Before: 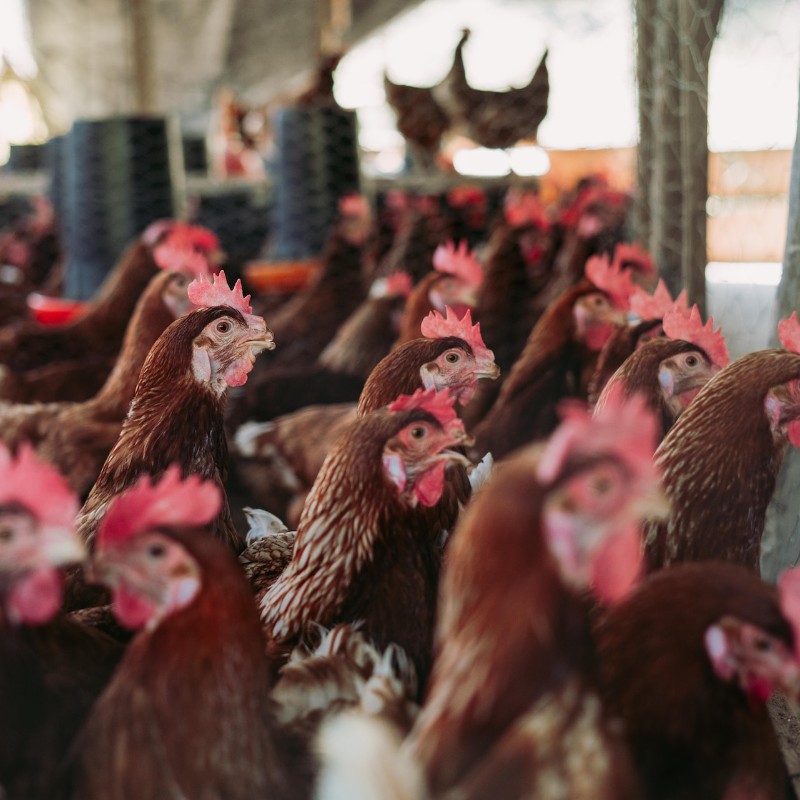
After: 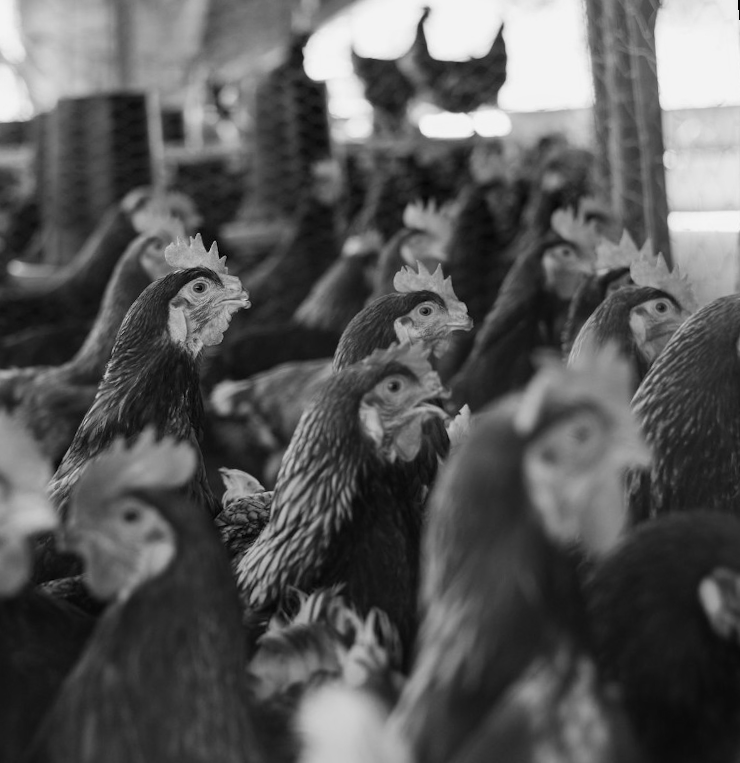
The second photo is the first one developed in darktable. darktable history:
monochrome: a 16.01, b -2.65, highlights 0.52
rotate and perspective: rotation -1.68°, lens shift (vertical) -0.146, crop left 0.049, crop right 0.912, crop top 0.032, crop bottom 0.96
